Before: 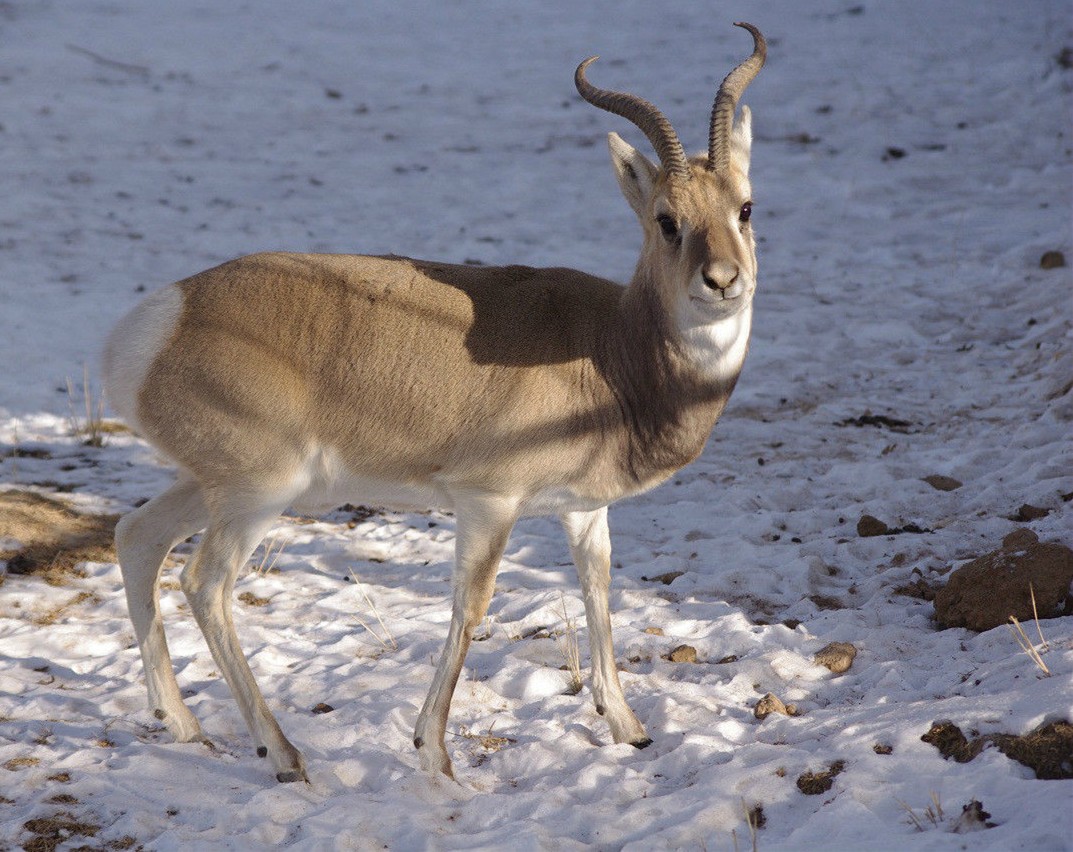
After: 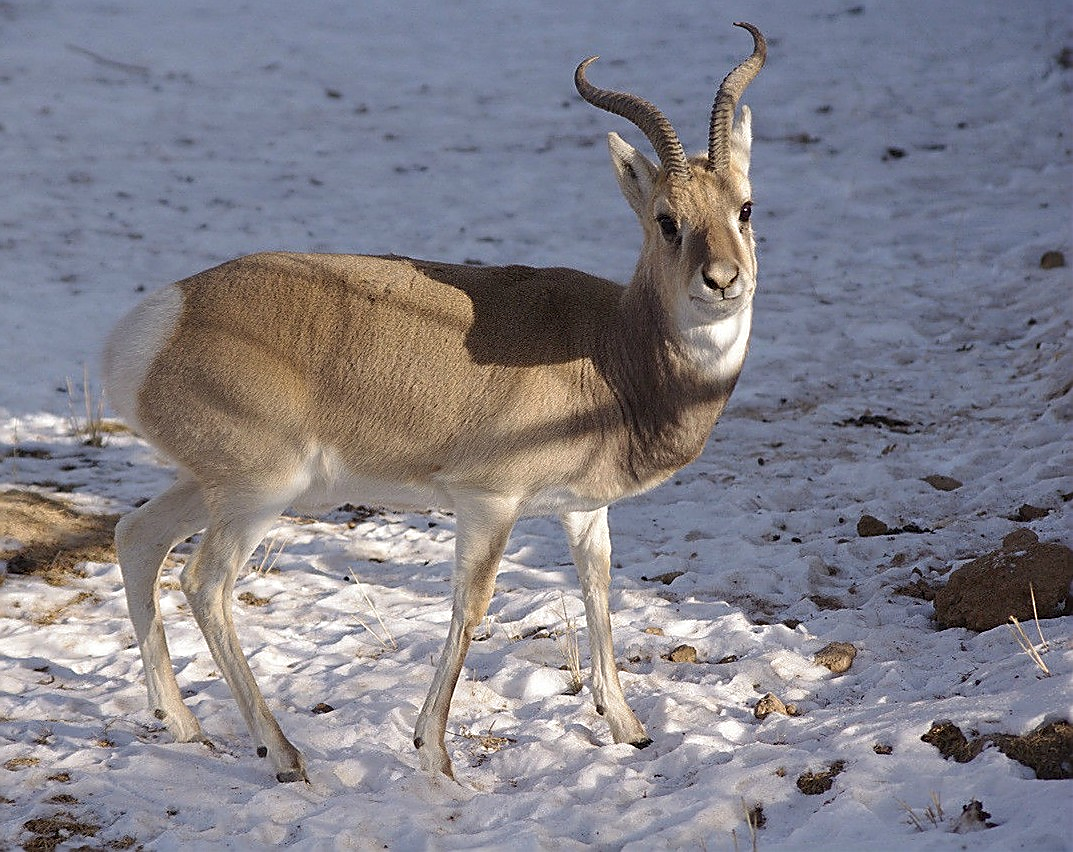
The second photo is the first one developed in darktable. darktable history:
tone equalizer: on, module defaults
sharpen: radius 1.4, amount 1.25, threshold 0.7
